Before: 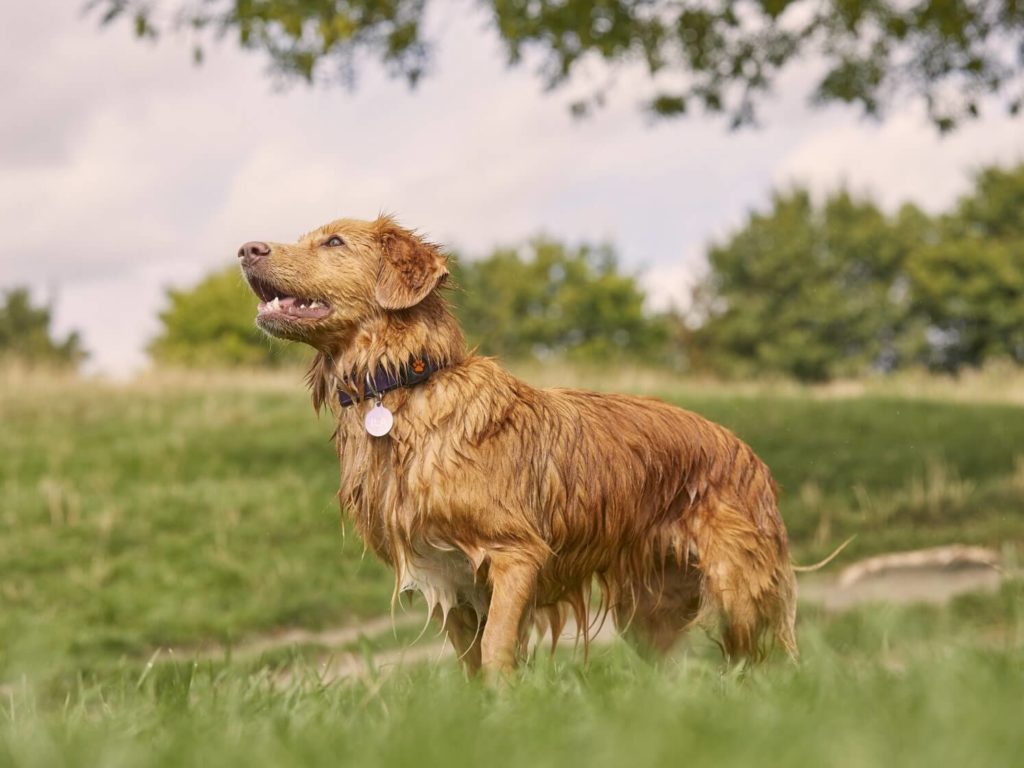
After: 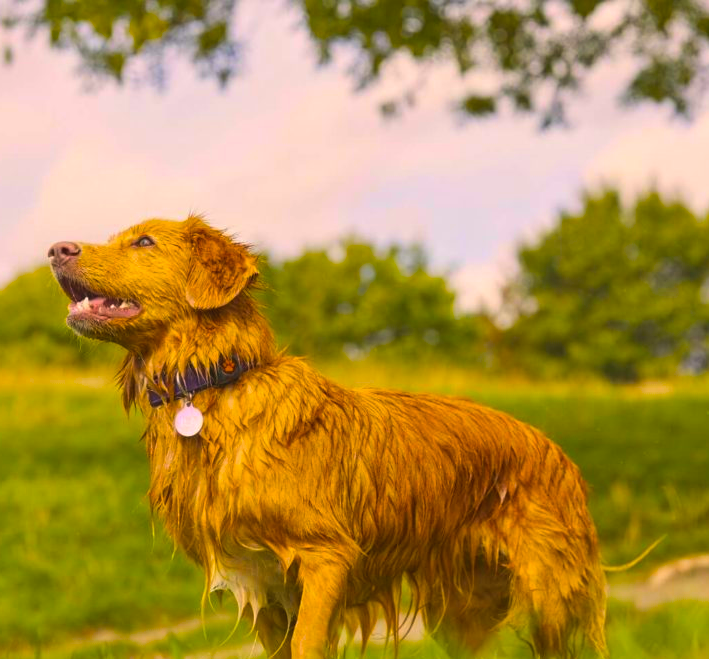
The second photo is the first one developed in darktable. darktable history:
crop: left 18.634%, right 12.063%, bottom 14.126%
color balance rgb: shadows lift › chroma 2.062%, shadows lift › hue 52.16°, highlights gain › chroma 1.07%, highlights gain › hue 60.24°, global offset › luminance 0.532%, linear chroma grading › highlights 99.067%, linear chroma grading › global chroma 23.728%, perceptual saturation grading › global saturation 3.795%, global vibrance 7.215%, saturation formula JzAzBz (2021)
